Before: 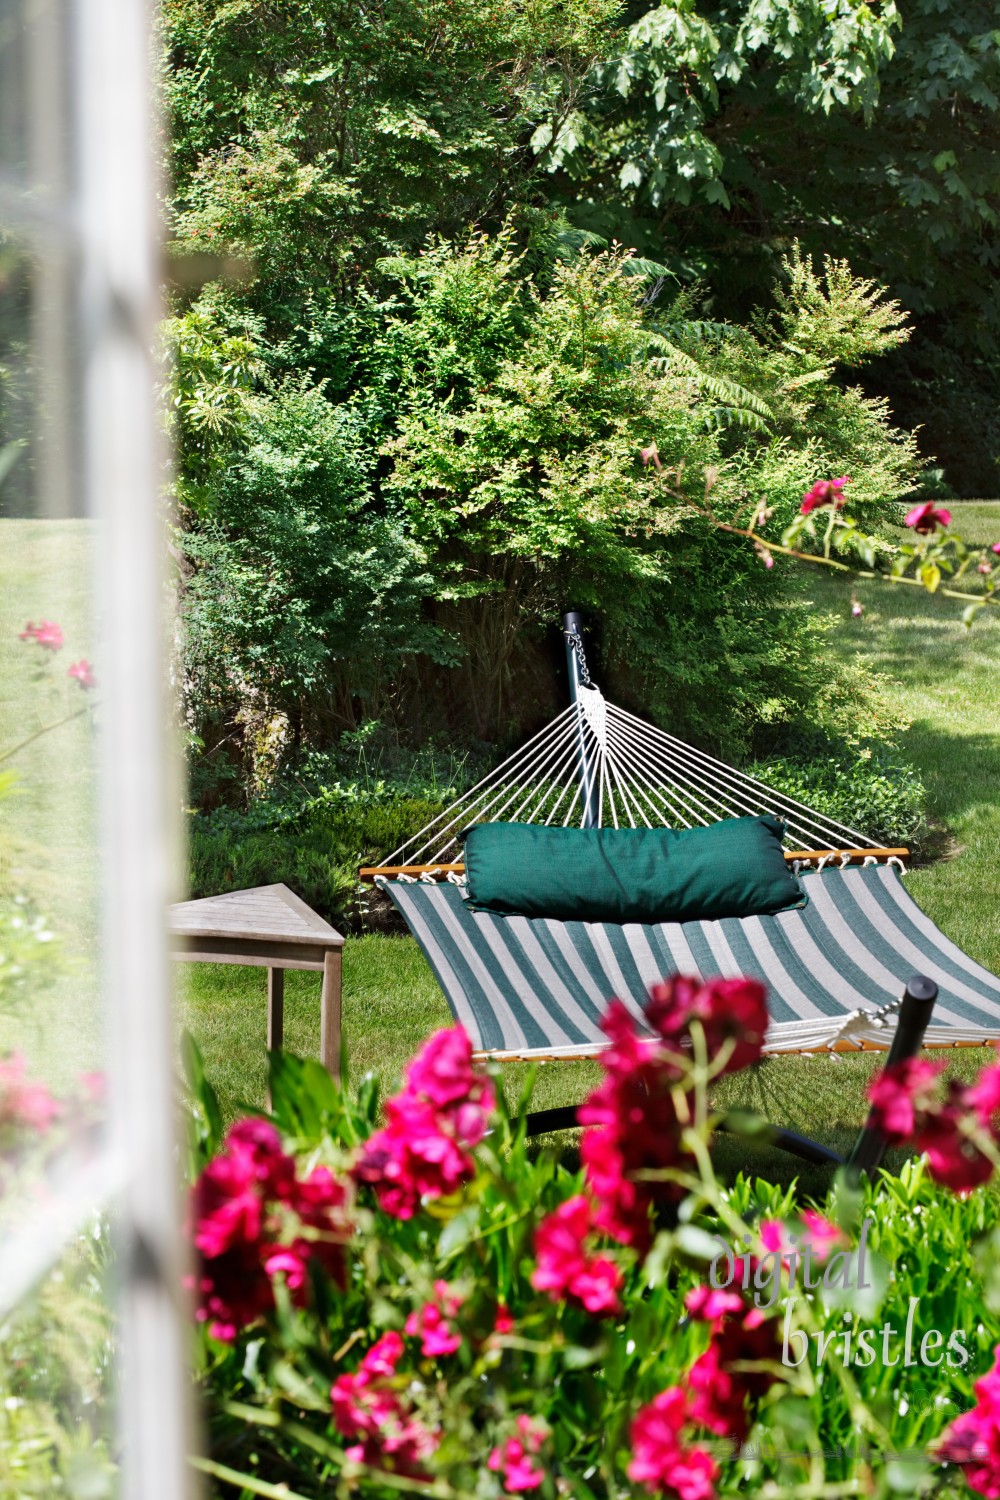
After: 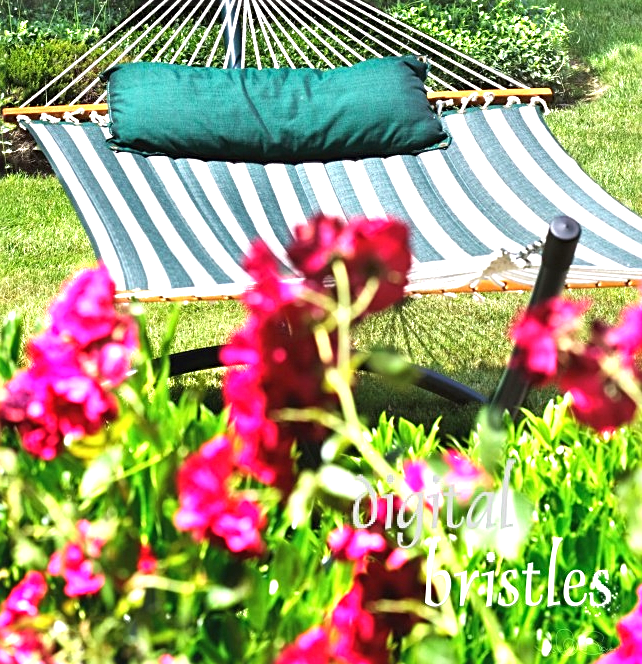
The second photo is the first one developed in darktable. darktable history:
crop and rotate: left 35.751%, top 50.706%, bottom 4.989%
sharpen: radius 2.185, amount 0.385, threshold 0.145
exposure: black level correction -0.002, exposure 1.364 EV, compensate highlight preservation false
